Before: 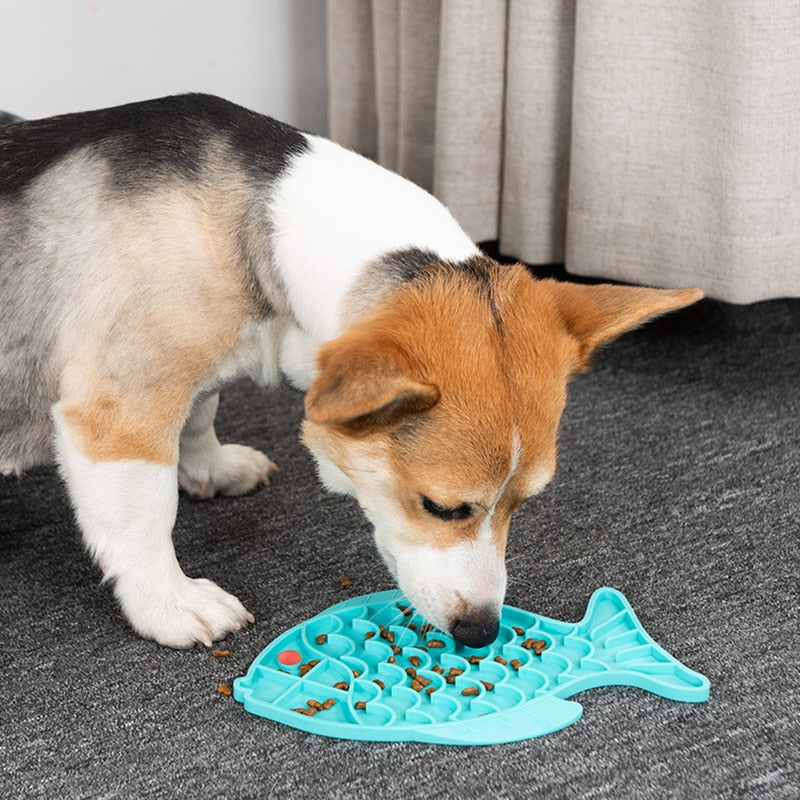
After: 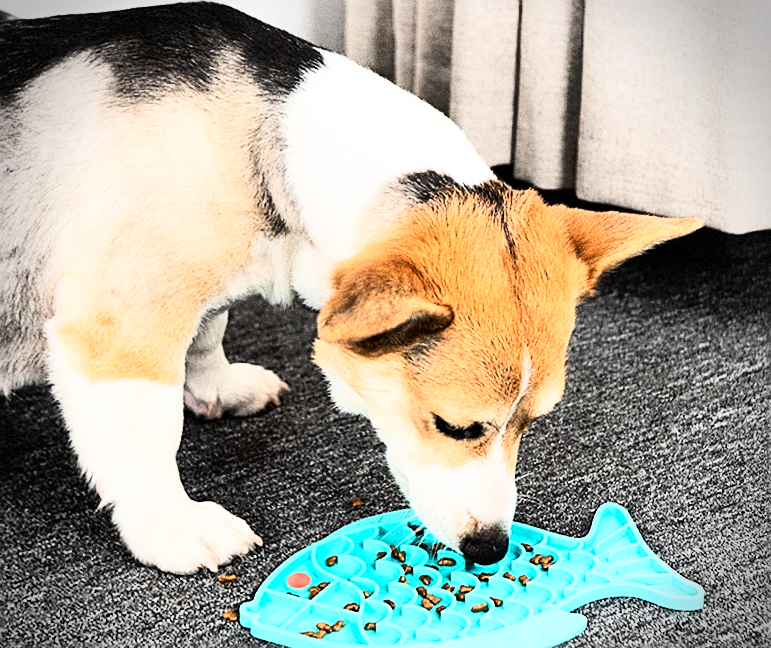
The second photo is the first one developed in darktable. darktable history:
vignetting: dithering 8-bit output, unbound false
rotate and perspective: rotation 0.679°, lens shift (horizontal) 0.136, crop left 0.009, crop right 0.991, crop top 0.078, crop bottom 0.95
grain: coarseness 0.09 ISO, strength 40%
crop: left 1.507%, top 6.147%, right 1.379%, bottom 6.637%
sharpen: on, module defaults
shadows and highlights: highlights color adjustment 0%, low approximation 0.01, soften with gaussian
rgb curve: curves: ch0 [(0, 0) (0.21, 0.15) (0.24, 0.21) (0.5, 0.75) (0.75, 0.96) (0.89, 0.99) (1, 1)]; ch1 [(0, 0.02) (0.21, 0.13) (0.25, 0.2) (0.5, 0.67) (0.75, 0.9) (0.89, 0.97) (1, 1)]; ch2 [(0, 0.02) (0.21, 0.13) (0.25, 0.2) (0.5, 0.67) (0.75, 0.9) (0.89, 0.97) (1, 1)], compensate middle gray true
